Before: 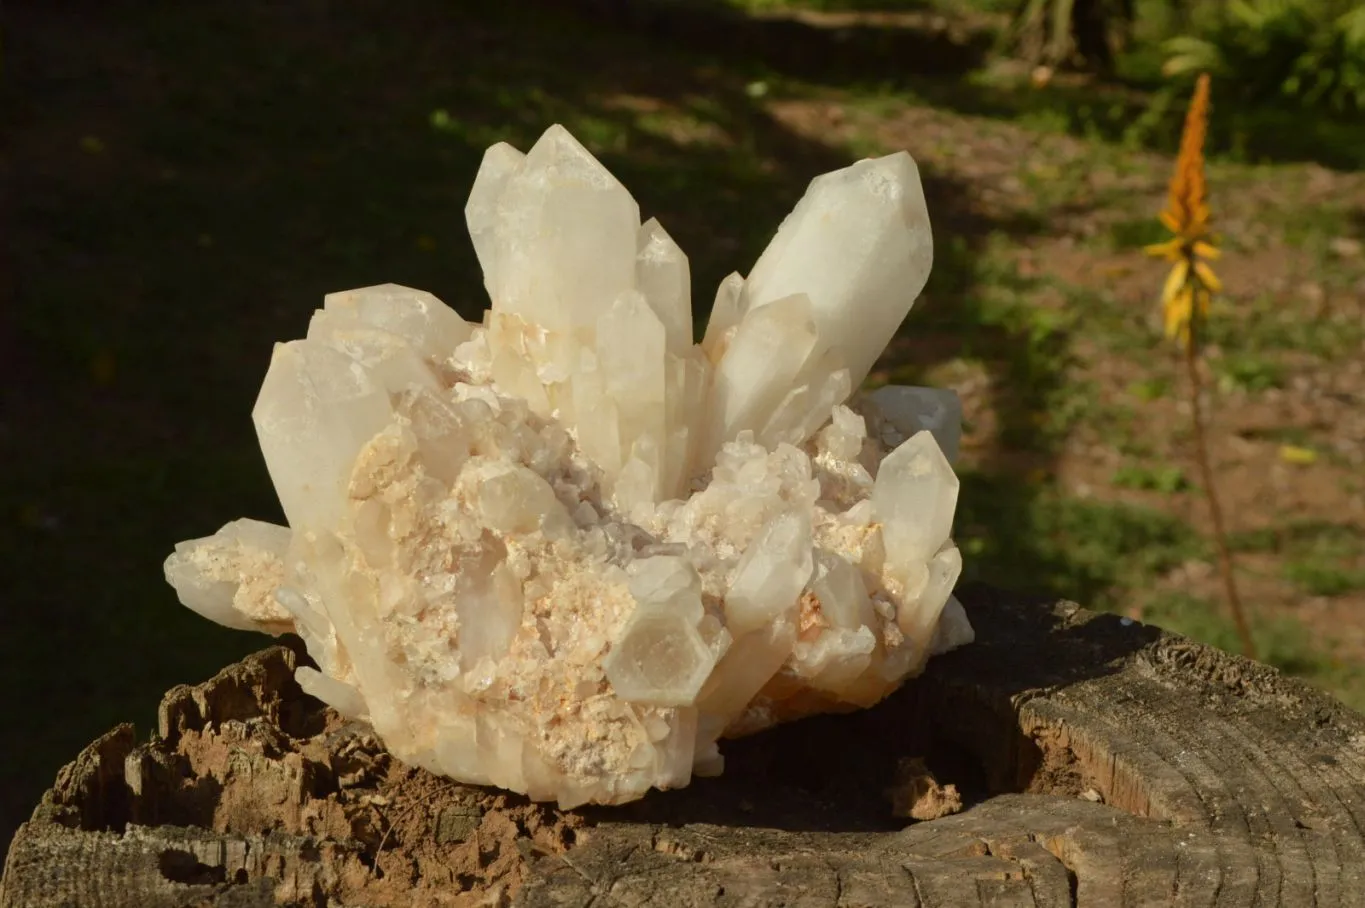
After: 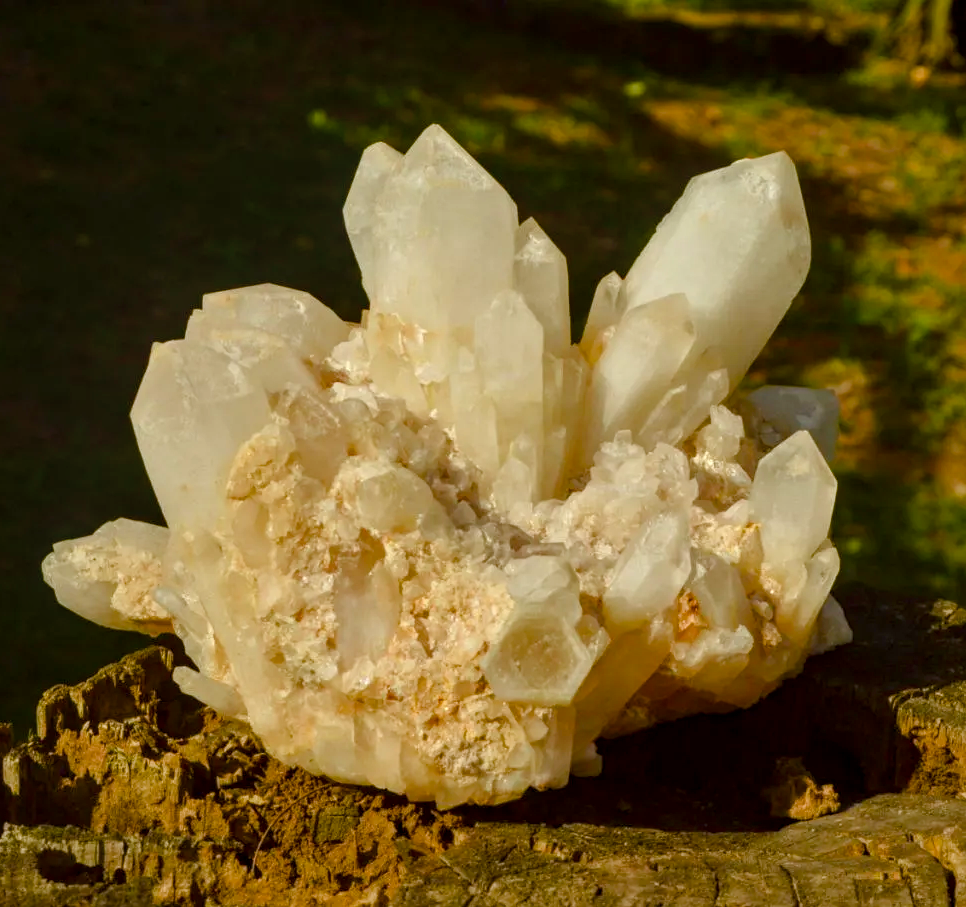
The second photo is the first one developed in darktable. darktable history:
crop and rotate: left 8.977%, right 20.194%
color balance rgb: perceptual saturation grading › global saturation 0.497%, perceptual saturation grading › highlights -17.769%, perceptual saturation grading › mid-tones 32.513%, perceptual saturation grading › shadows 50.398%, global vibrance 45.733%
local contrast: detail 130%
